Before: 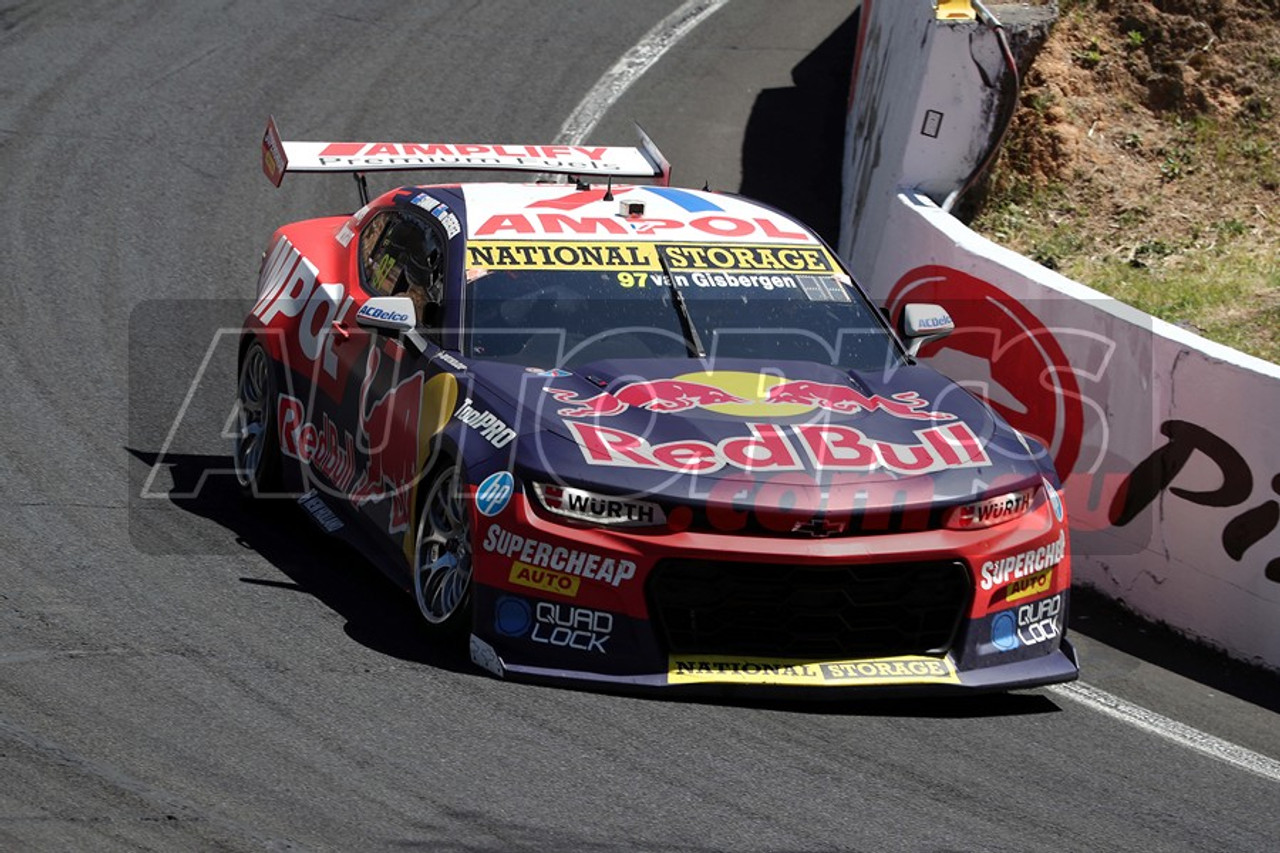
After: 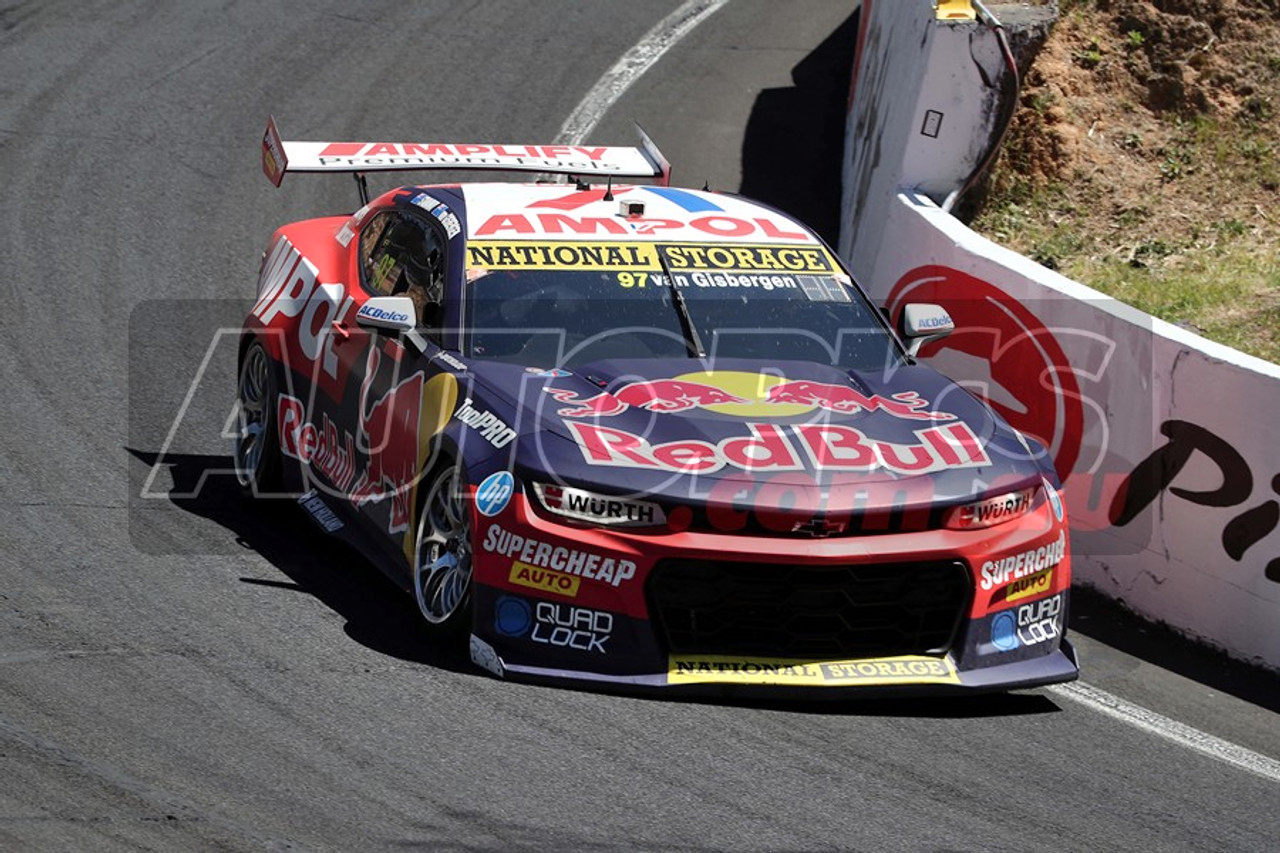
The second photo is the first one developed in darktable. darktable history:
shadows and highlights: shadows 52.27, highlights -28.24, soften with gaussian
